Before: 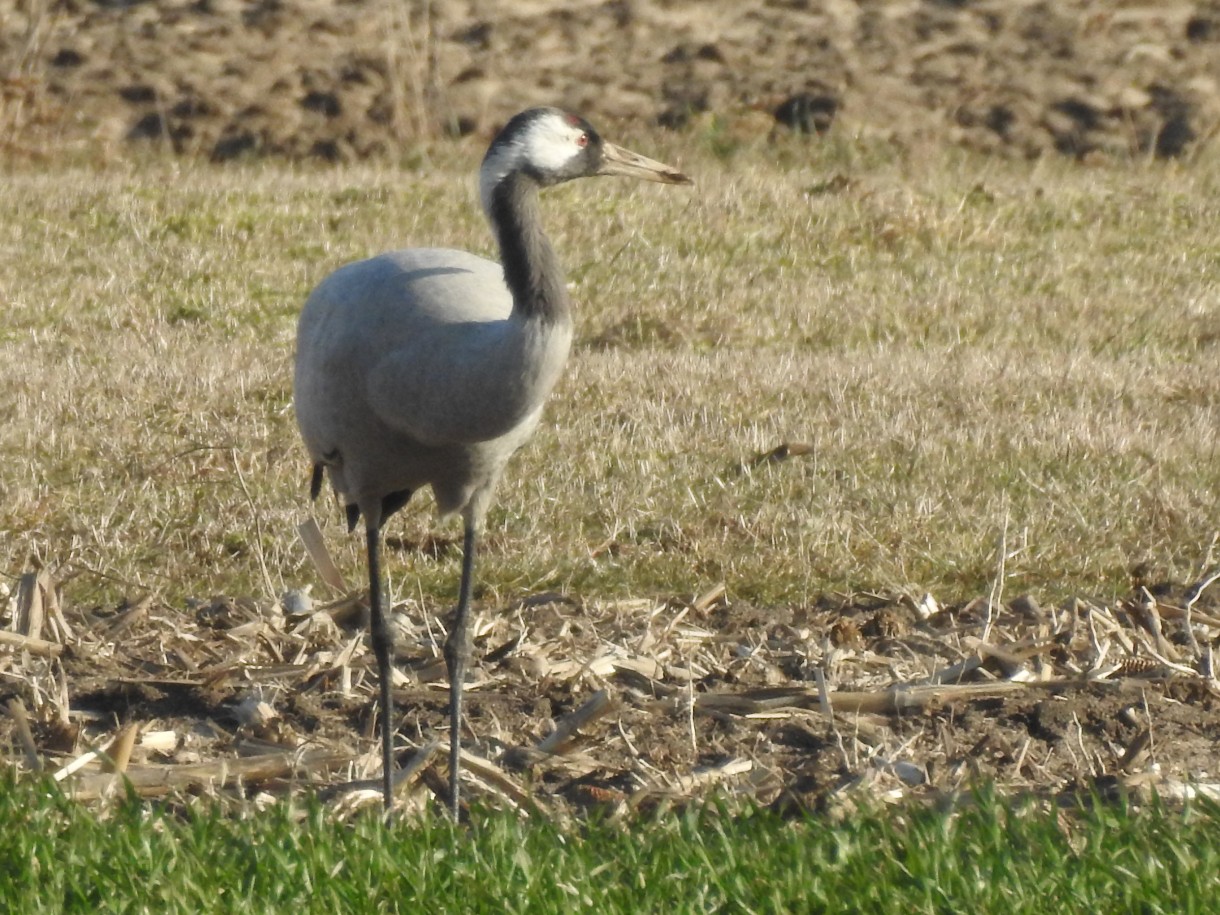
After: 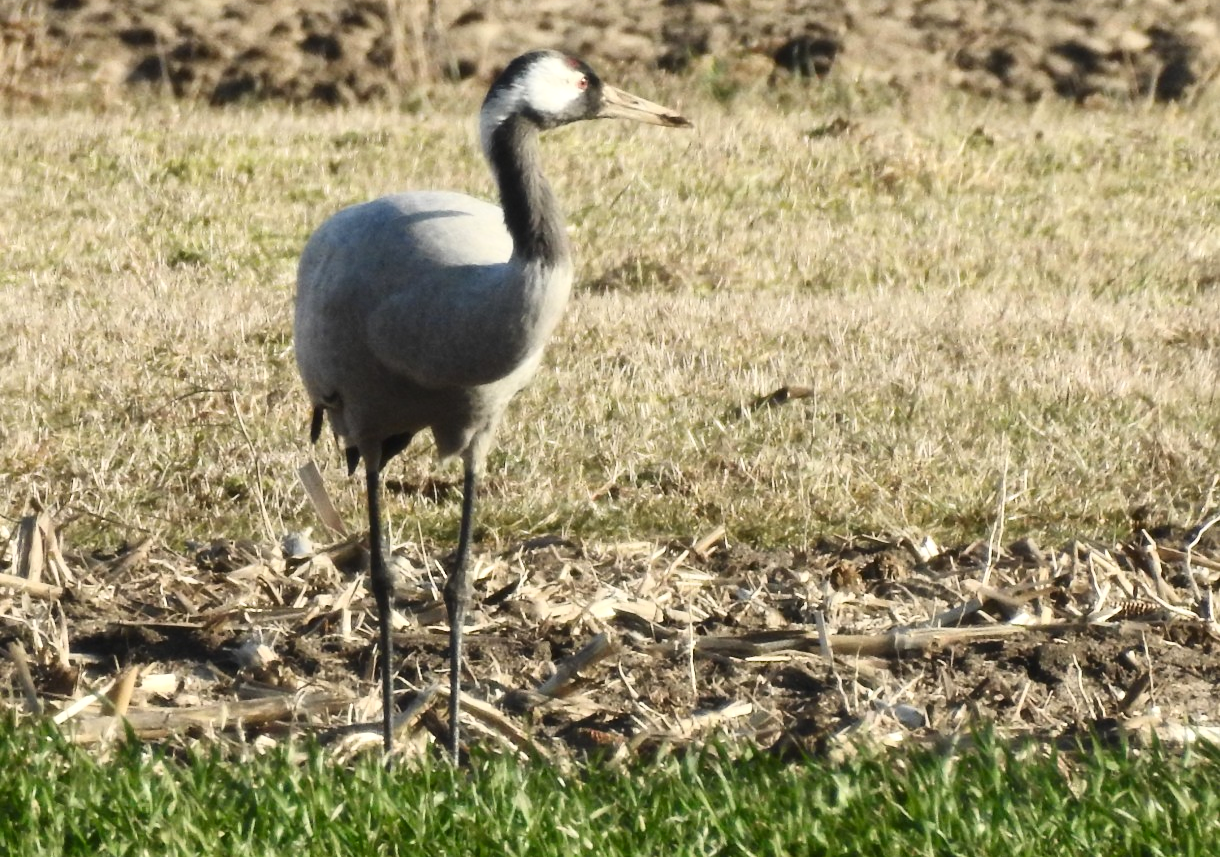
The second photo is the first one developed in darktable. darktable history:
exposure: black level correction 0, exposure 0.2 EV, compensate exposure bias true, compensate highlight preservation false
contrast brightness saturation: contrast 0.28
crop and rotate: top 6.25%
